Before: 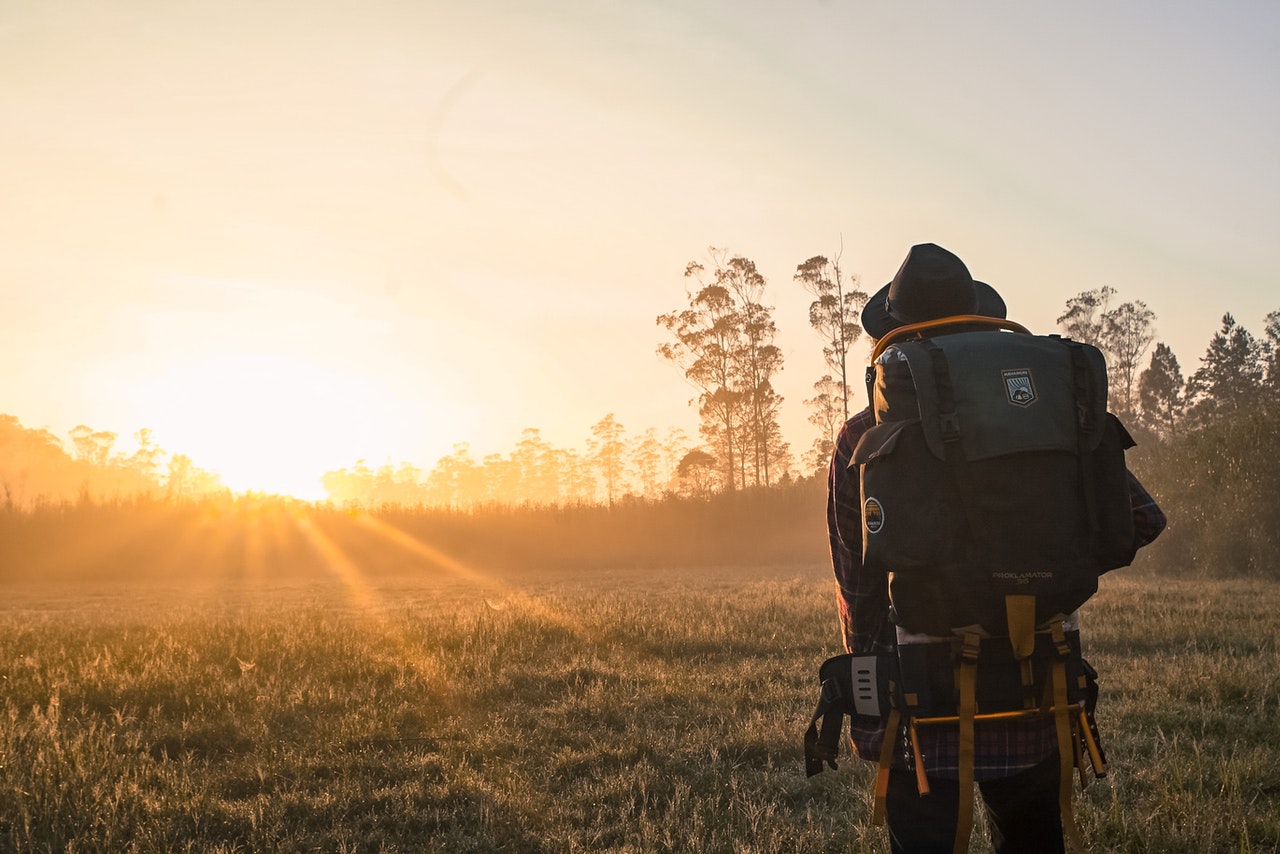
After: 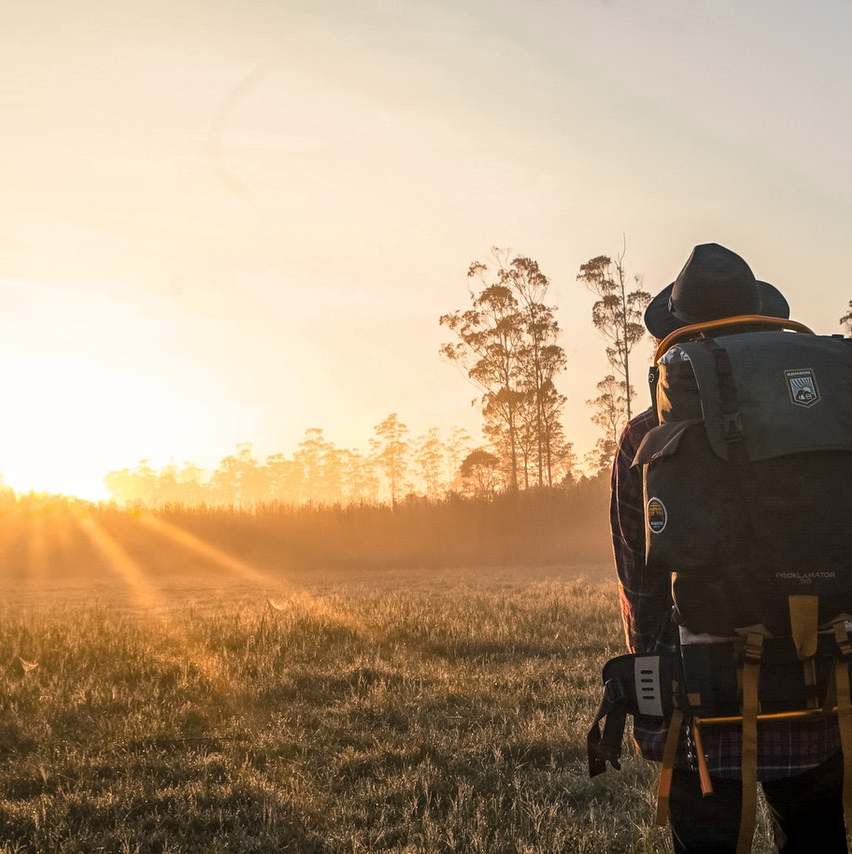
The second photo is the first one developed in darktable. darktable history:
local contrast: on, module defaults
crop: left 17.006%, right 16.363%
